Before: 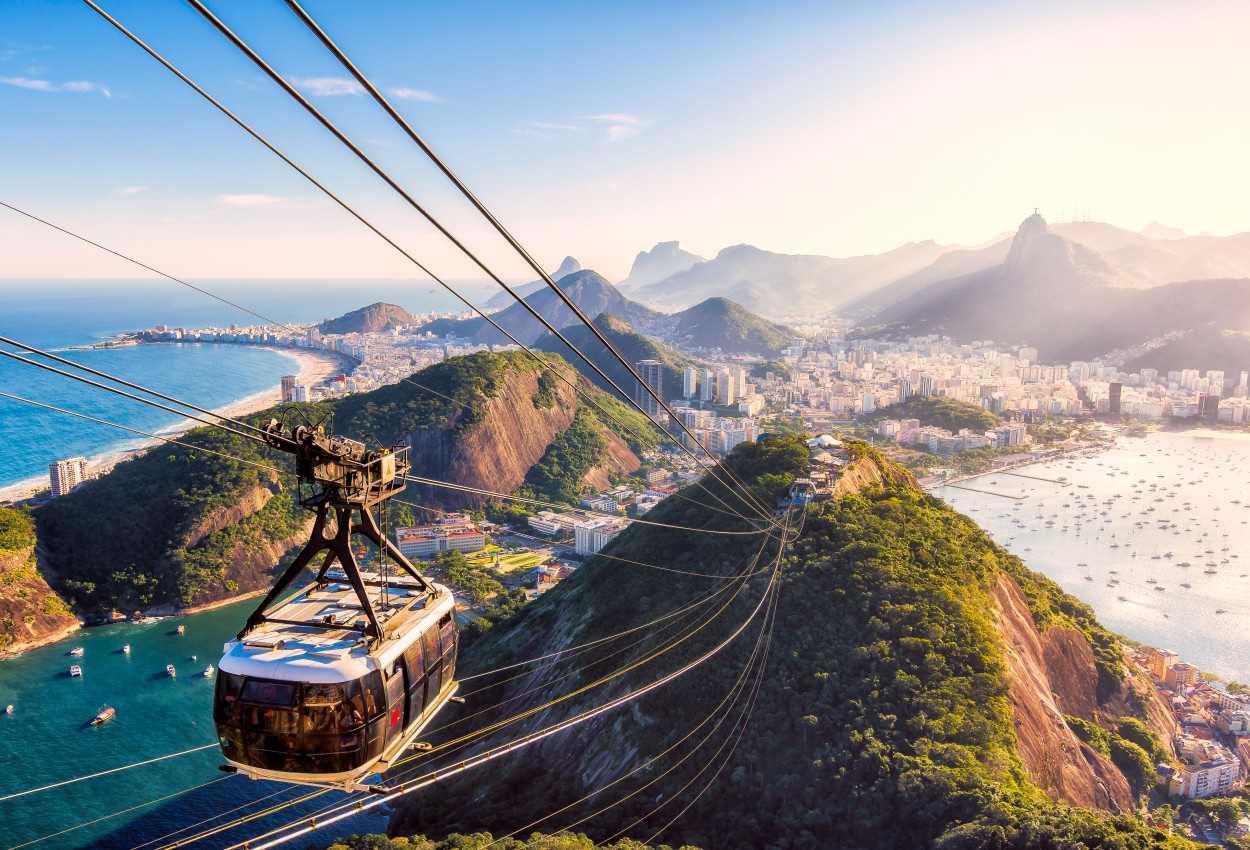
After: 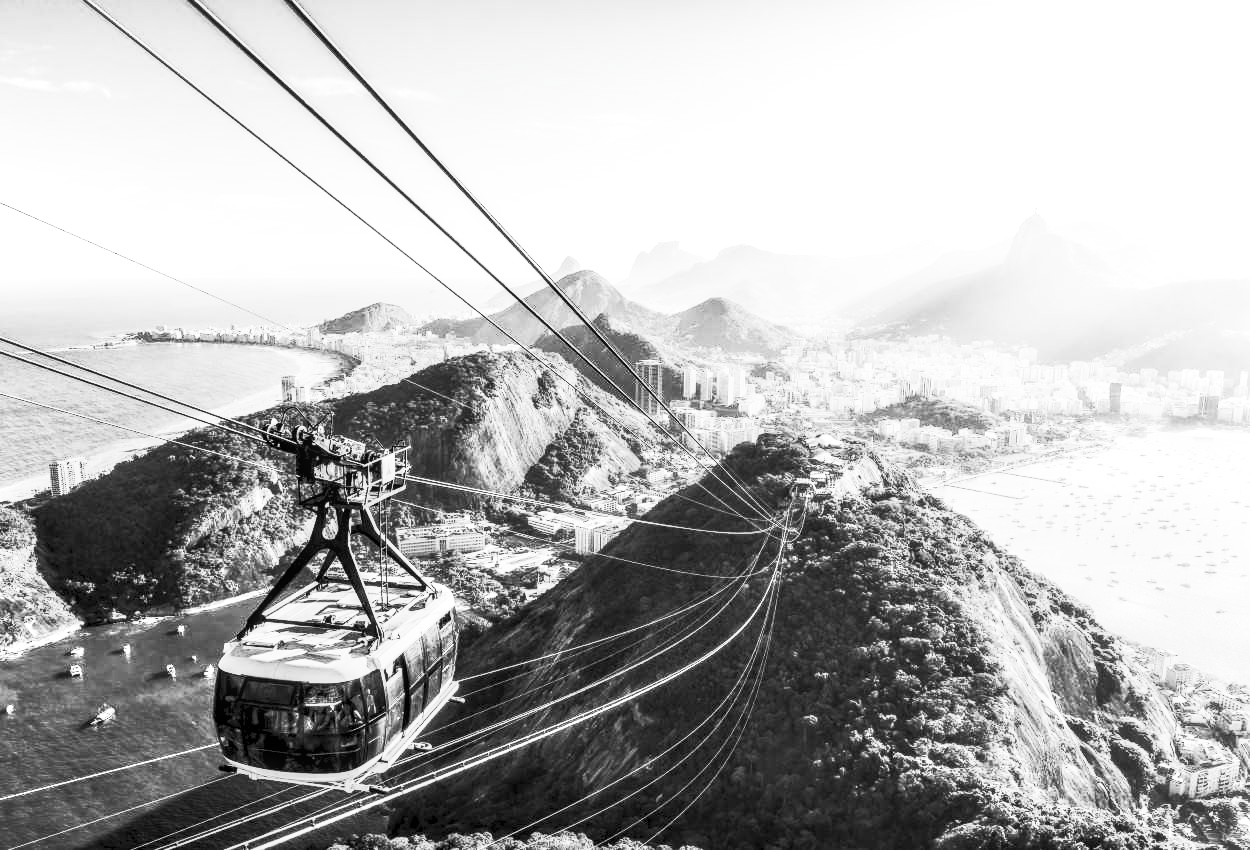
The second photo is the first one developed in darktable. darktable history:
local contrast: on, module defaults
contrast brightness saturation: contrast 0.528, brightness 0.483, saturation -0.999
color balance rgb: global offset › luminance -0.349%, global offset › chroma 0.115%, global offset › hue 168.3°, linear chroma grading › global chroma 20.389%, perceptual saturation grading › global saturation -11.156%, perceptual brilliance grading › highlights 6.717%, perceptual brilliance grading › mid-tones 18.032%, perceptual brilliance grading › shadows -5.542%, global vibrance 20%
vignetting: fall-off start 91.29%, brightness 0.044, saturation 0.001, center (-0.029, 0.243)
